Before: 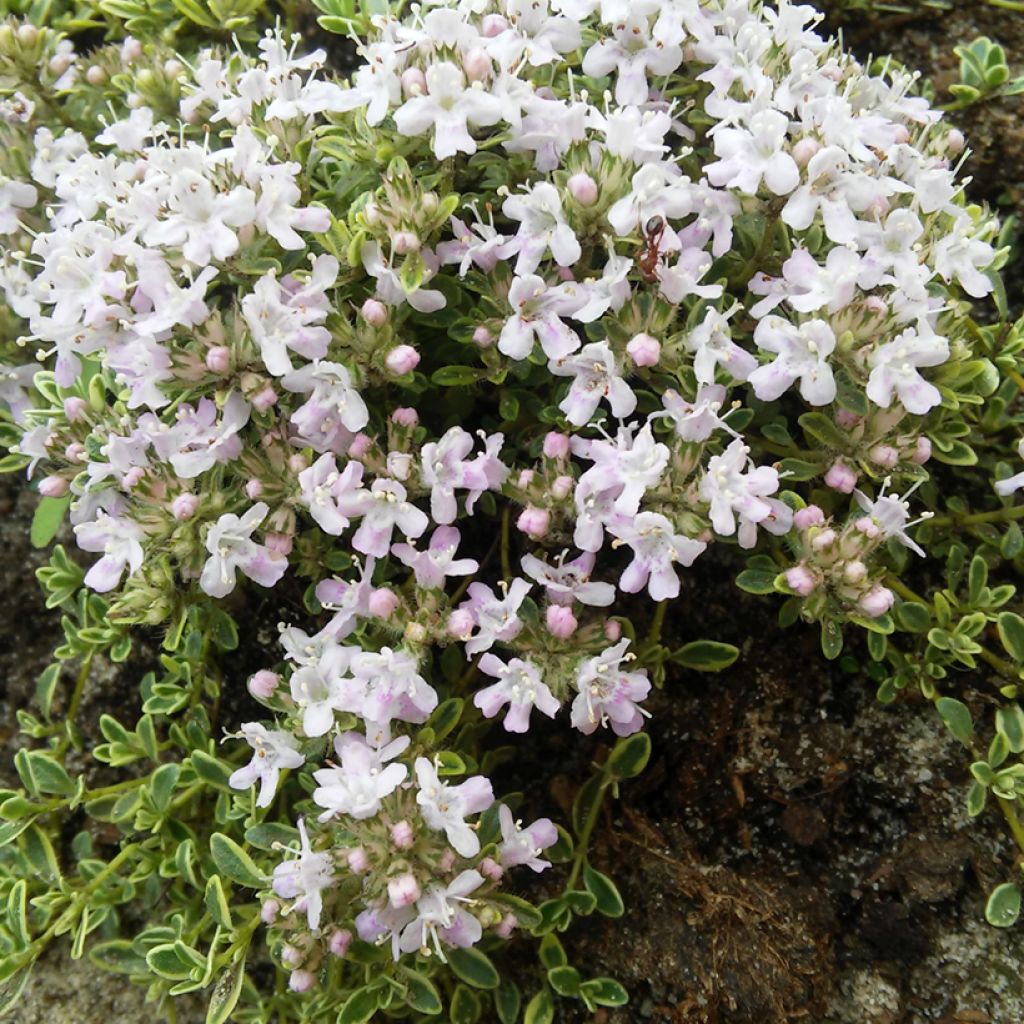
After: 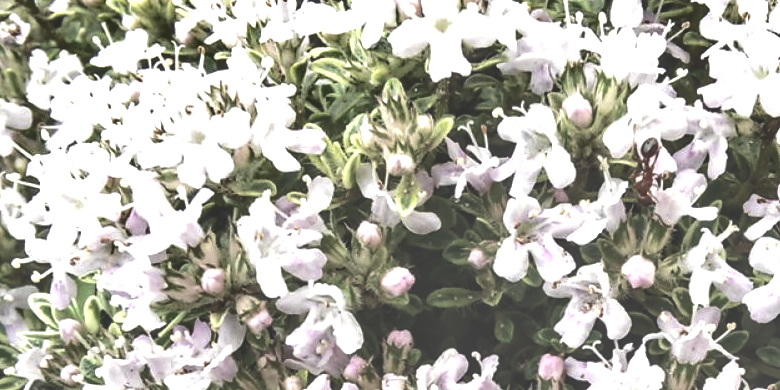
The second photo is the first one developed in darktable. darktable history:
color balance rgb: highlights gain › luminance 1.296%, highlights gain › chroma 0.436%, highlights gain › hue 43.92°, perceptual saturation grading › global saturation -28.413%, perceptual saturation grading › highlights -20.222%, perceptual saturation grading › mid-tones -23.994%, perceptual saturation grading › shadows -24.857%, perceptual brilliance grading › global brilliance 17.86%
crop: left 0.558%, top 7.642%, right 23.22%, bottom 54.257%
local contrast: on, module defaults
haze removal: compatibility mode true, adaptive false
exposure: black level correction -0.042, exposure 0.062 EV, compensate highlight preservation false
shadows and highlights: shadows 52.59, soften with gaussian
